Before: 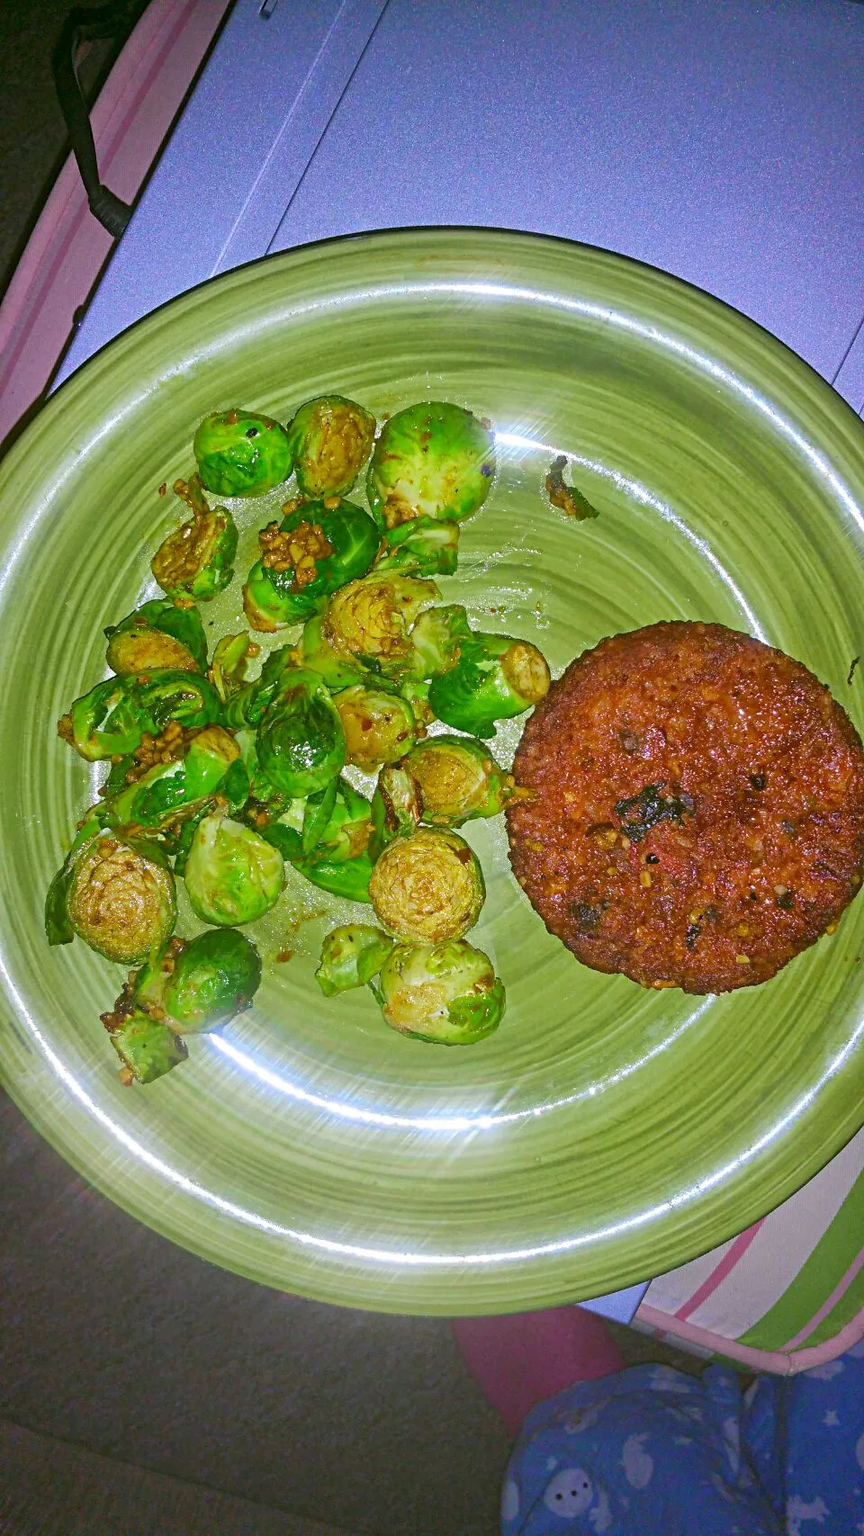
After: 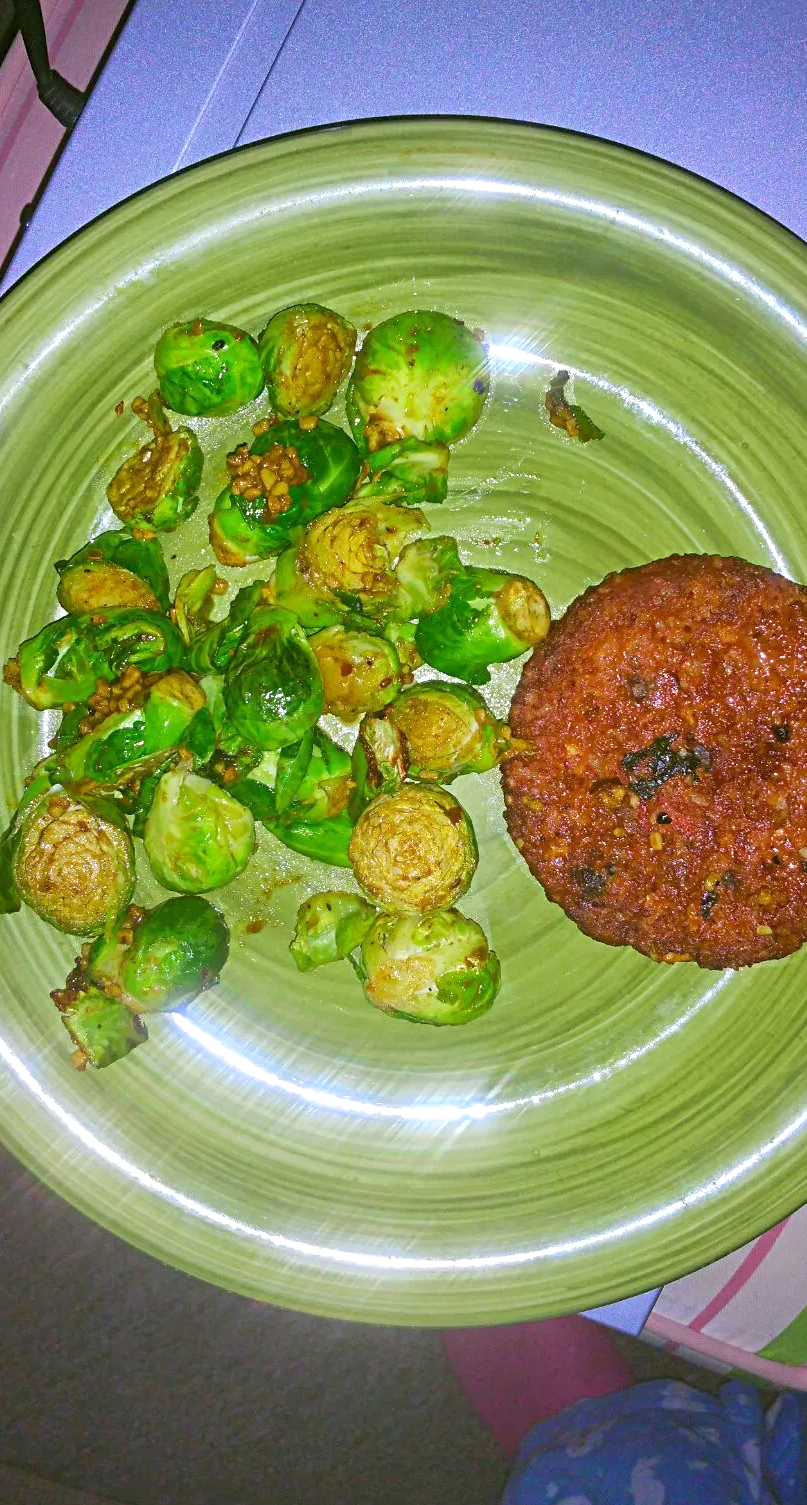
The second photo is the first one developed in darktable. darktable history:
exposure: exposure 0.203 EV, compensate highlight preservation false
crop: left 6.362%, top 7.98%, right 9.524%, bottom 3.832%
